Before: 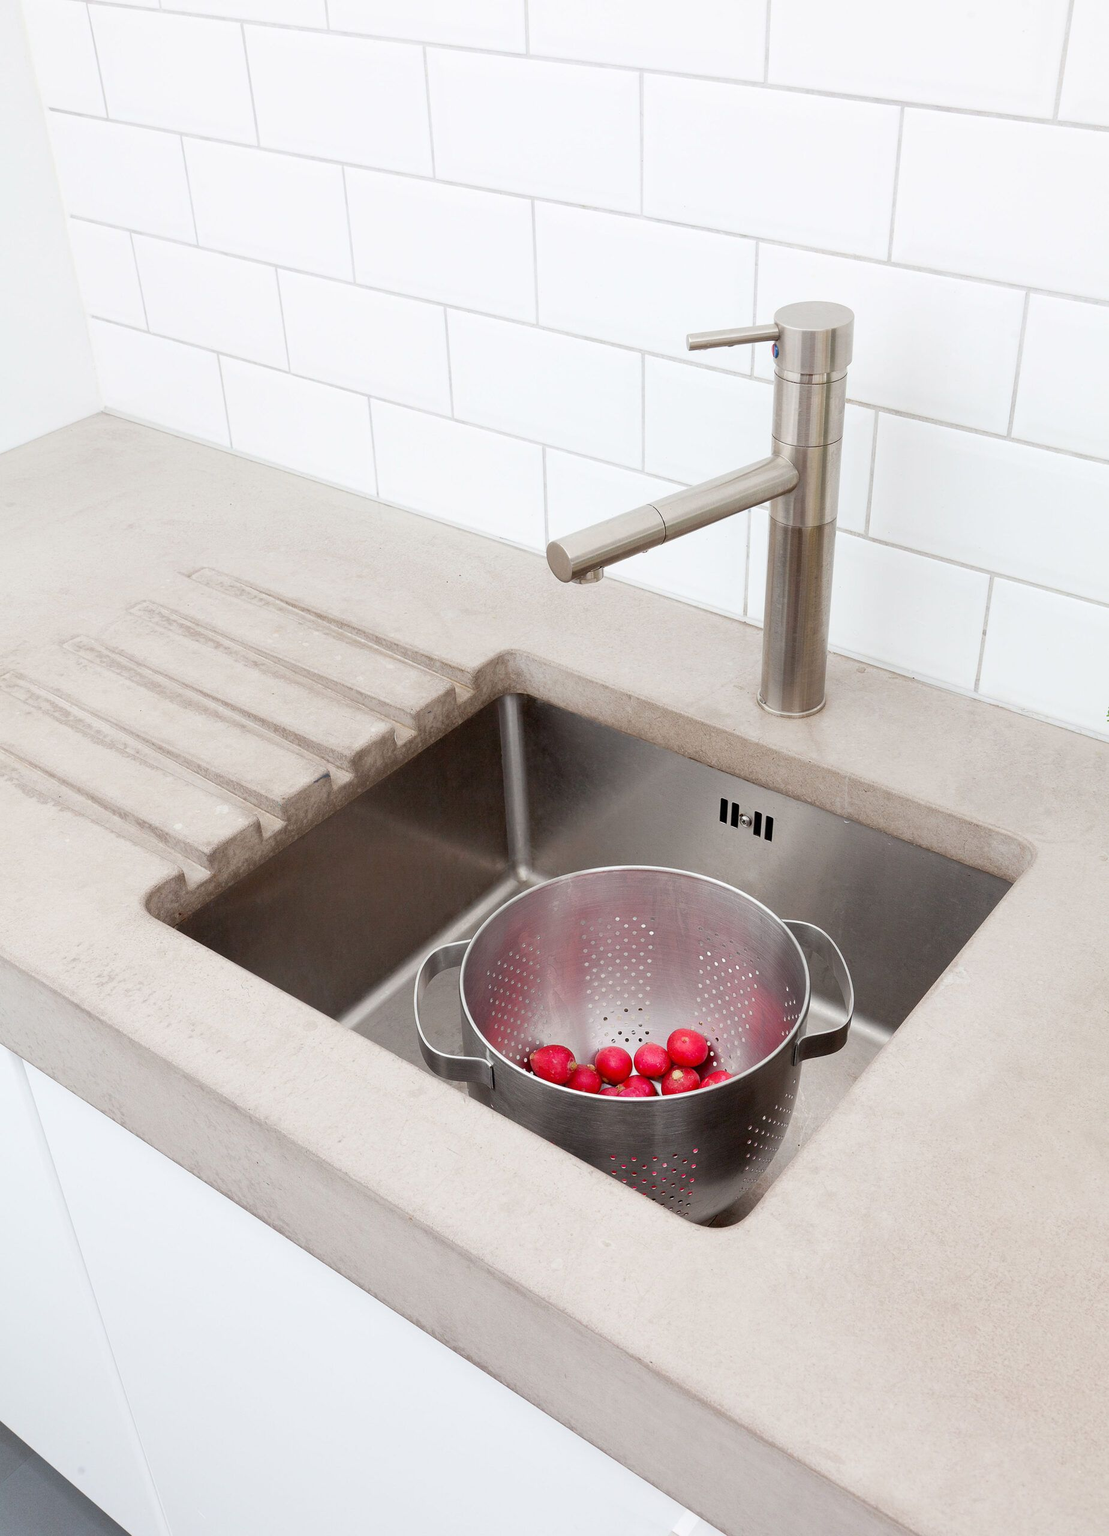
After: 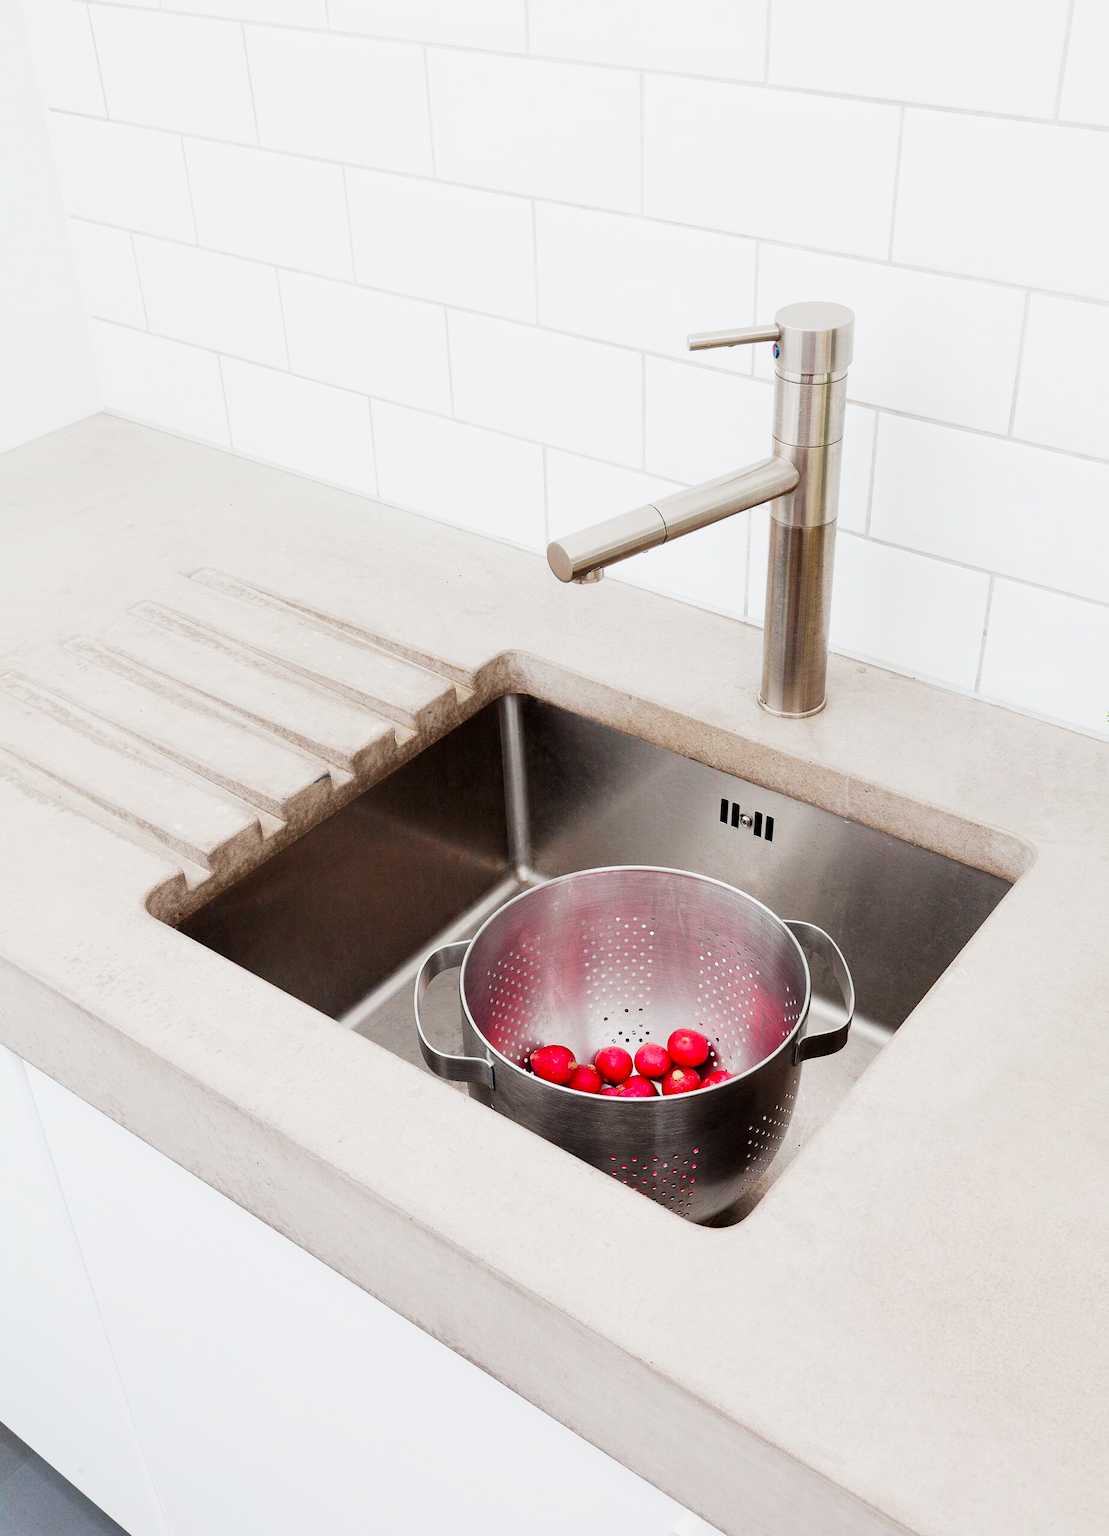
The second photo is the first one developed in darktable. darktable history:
base curve: curves: ch0 [(0, 0) (0.007, 0.004) (0.027, 0.03) (0.046, 0.07) (0.207, 0.54) (0.442, 0.872) (0.673, 0.972) (1, 1)], preserve colors none
exposure: exposure -1 EV, compensate highlight preservation false
